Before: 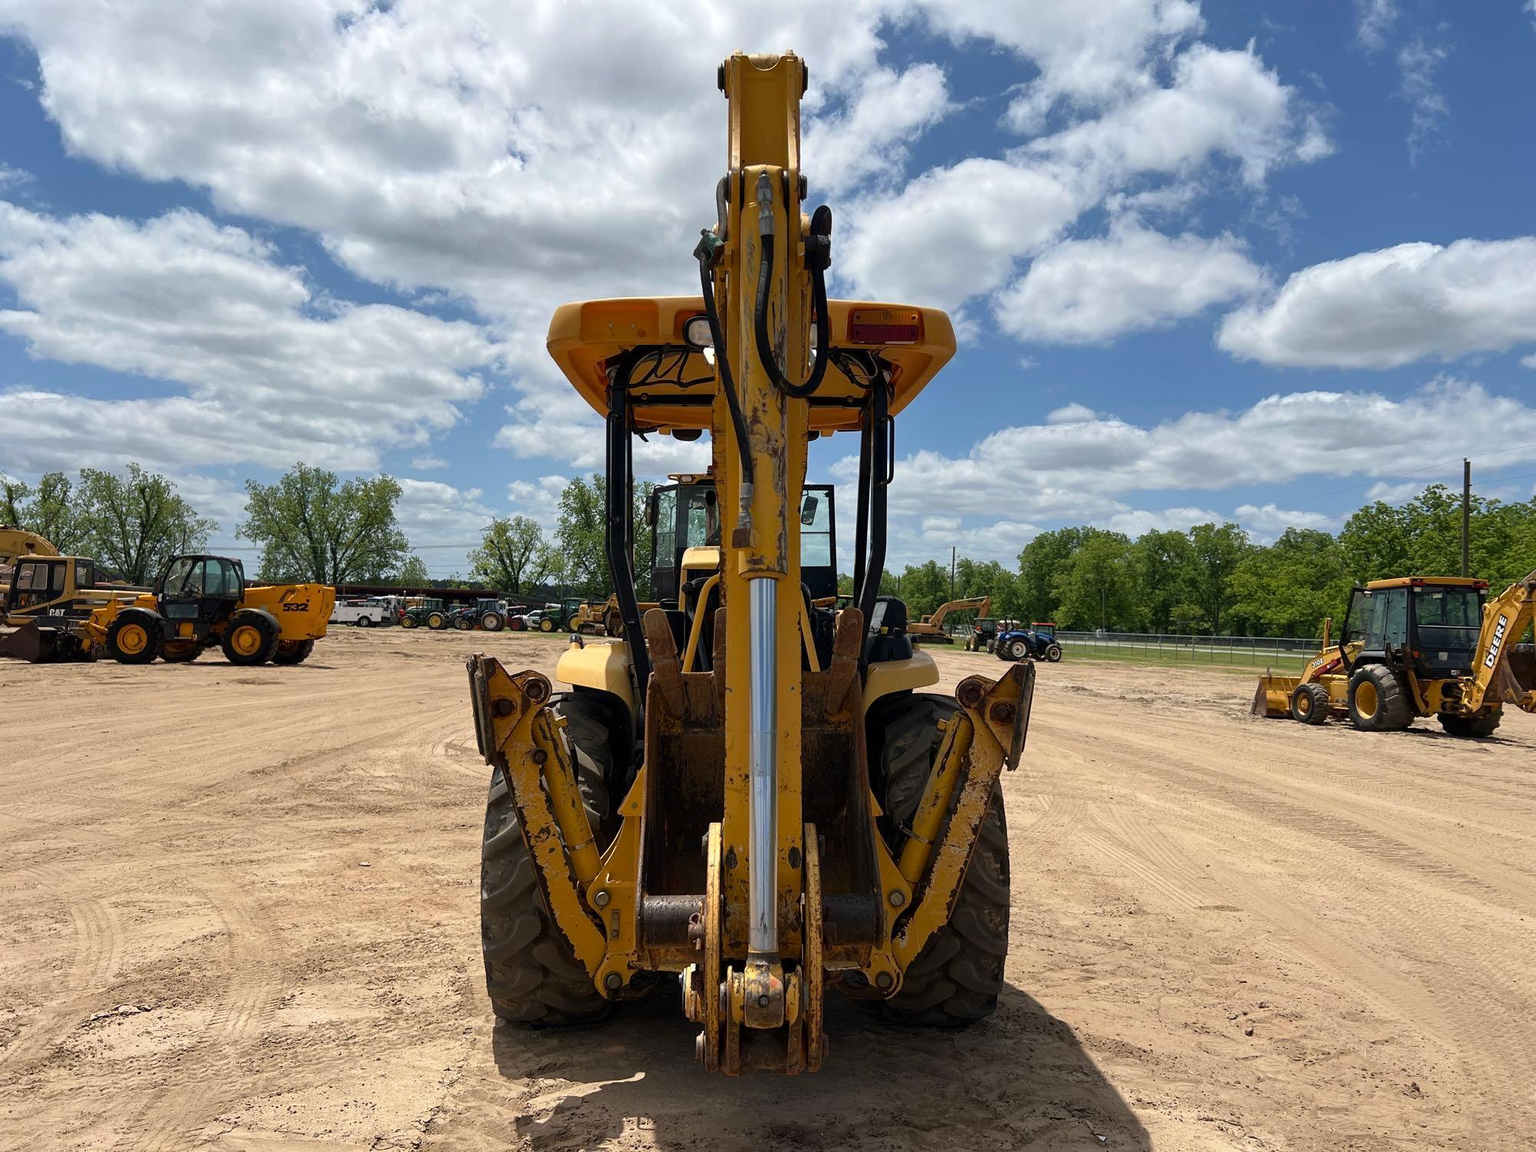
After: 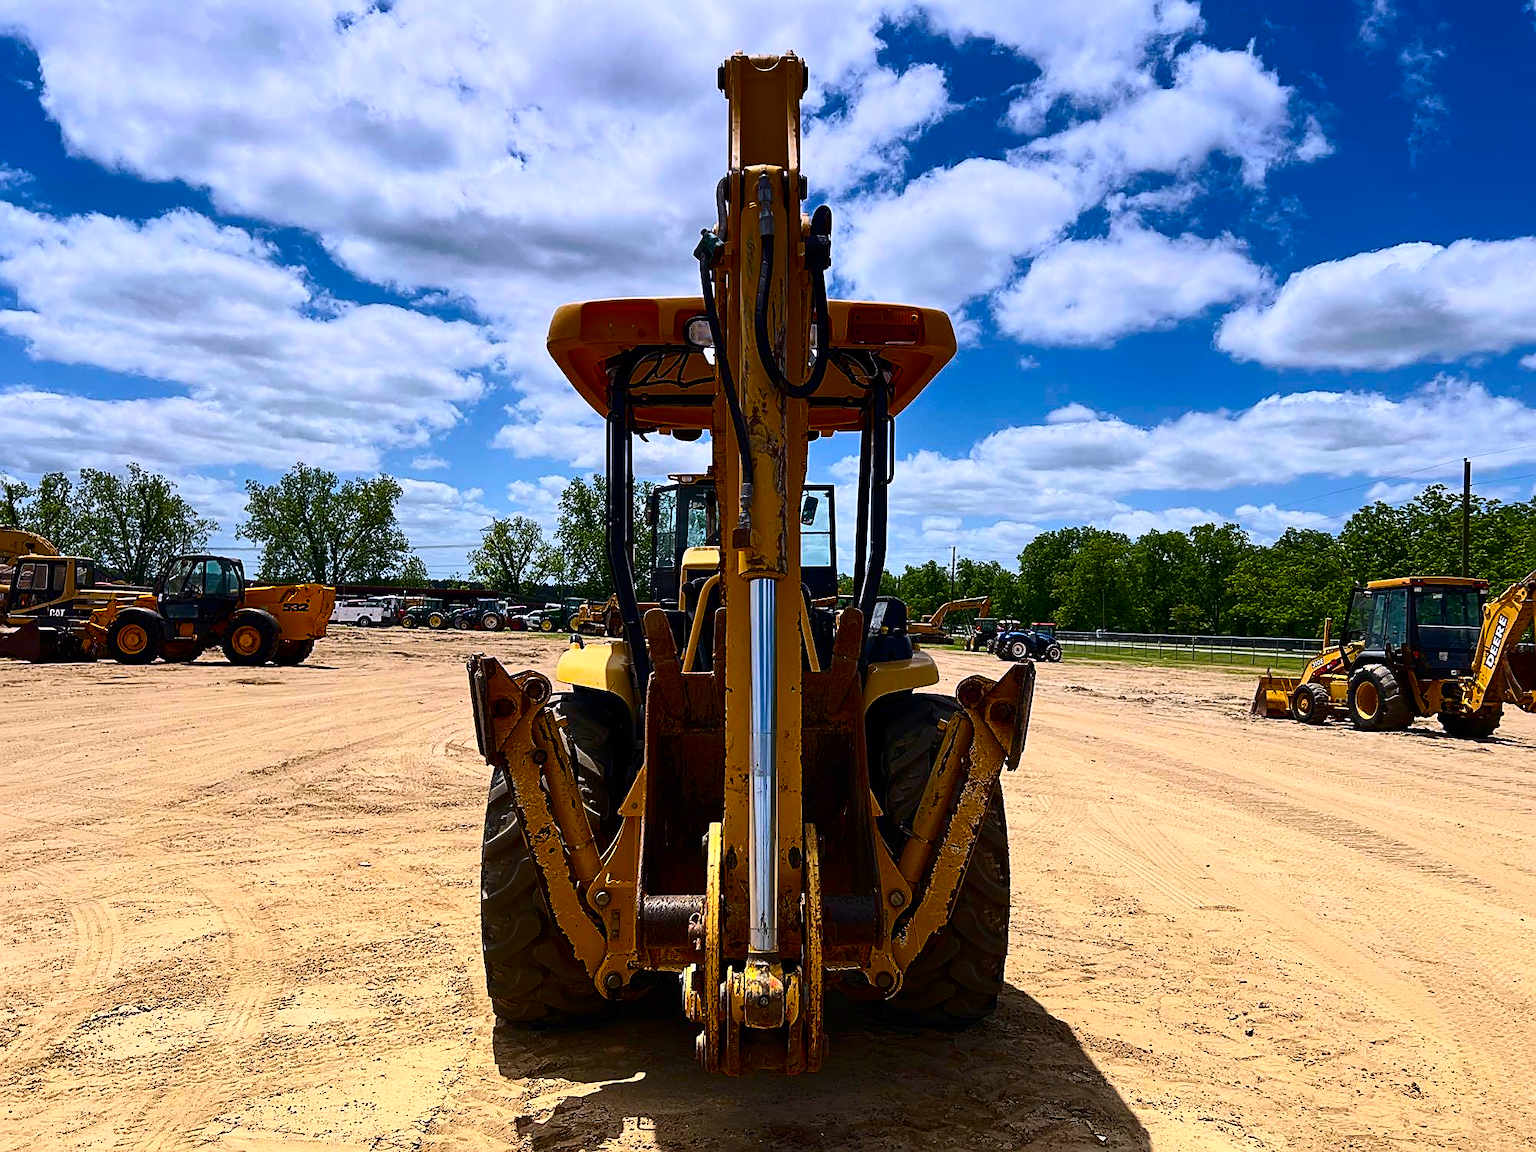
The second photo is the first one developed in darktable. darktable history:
graduated density: hue 238.83°, saturation 50%
sharpen: amount 0.75
color balance rgb: perceptual saturation grading › global saturation 25%, global vibrance 20%
contrast brightness saturation: contrast 0.4, brightness 0.05, saturation 0.25
